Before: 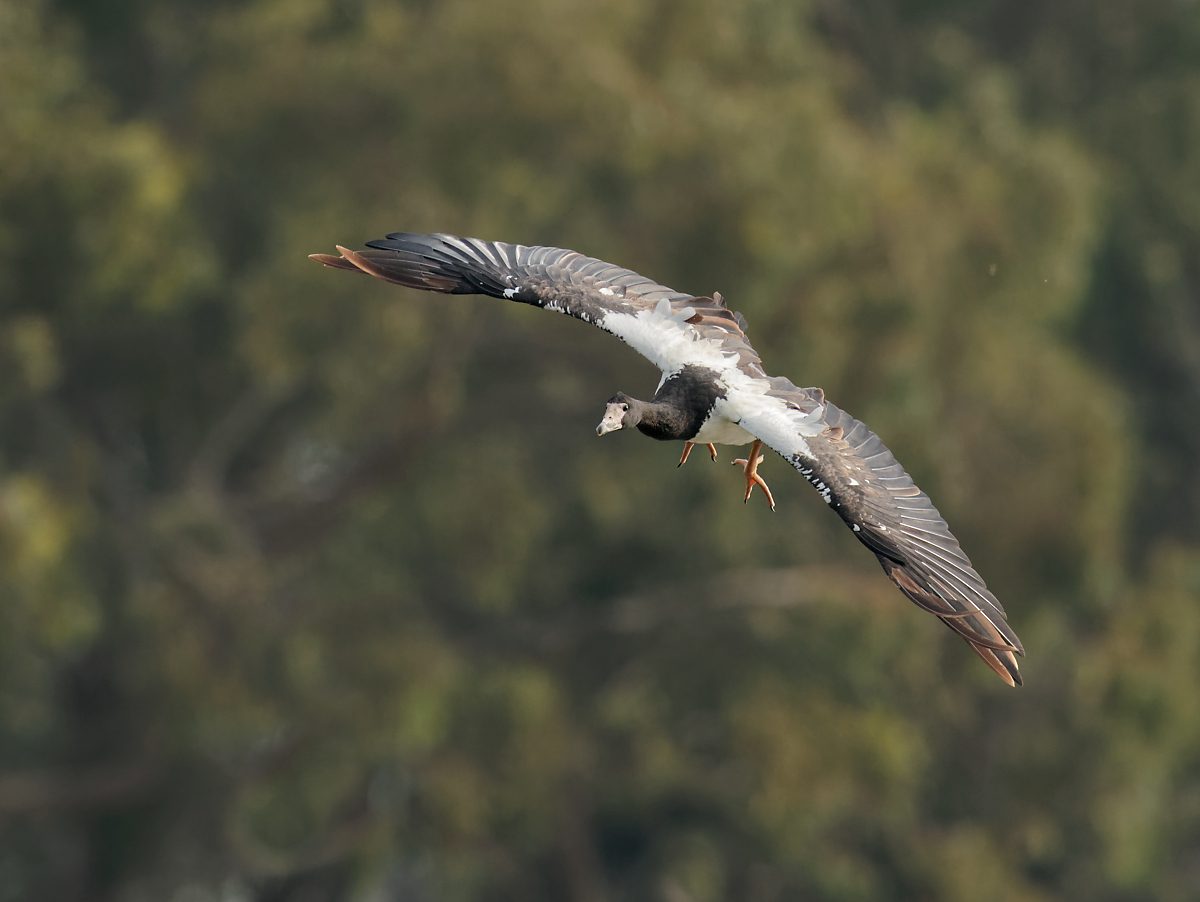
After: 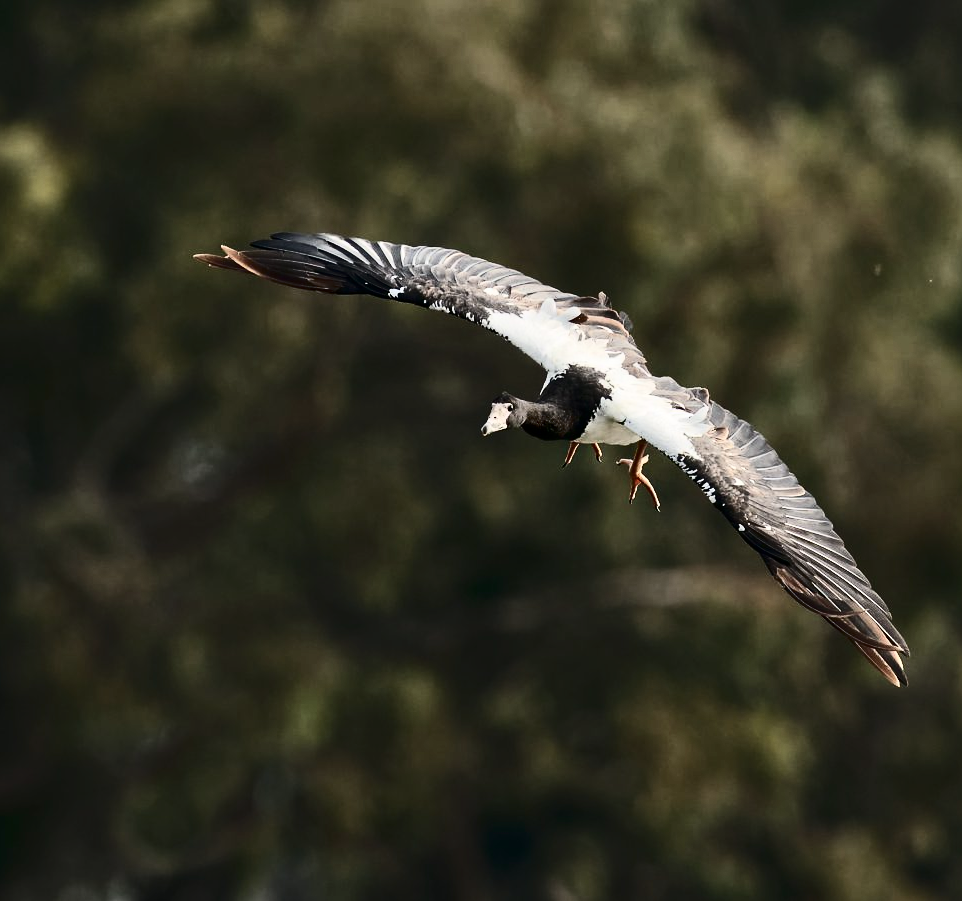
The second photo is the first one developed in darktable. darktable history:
contrast brightness saturation: contrast 0.5, saturation -0.1
crop and rotate: left 9.597%, right 10.195%
